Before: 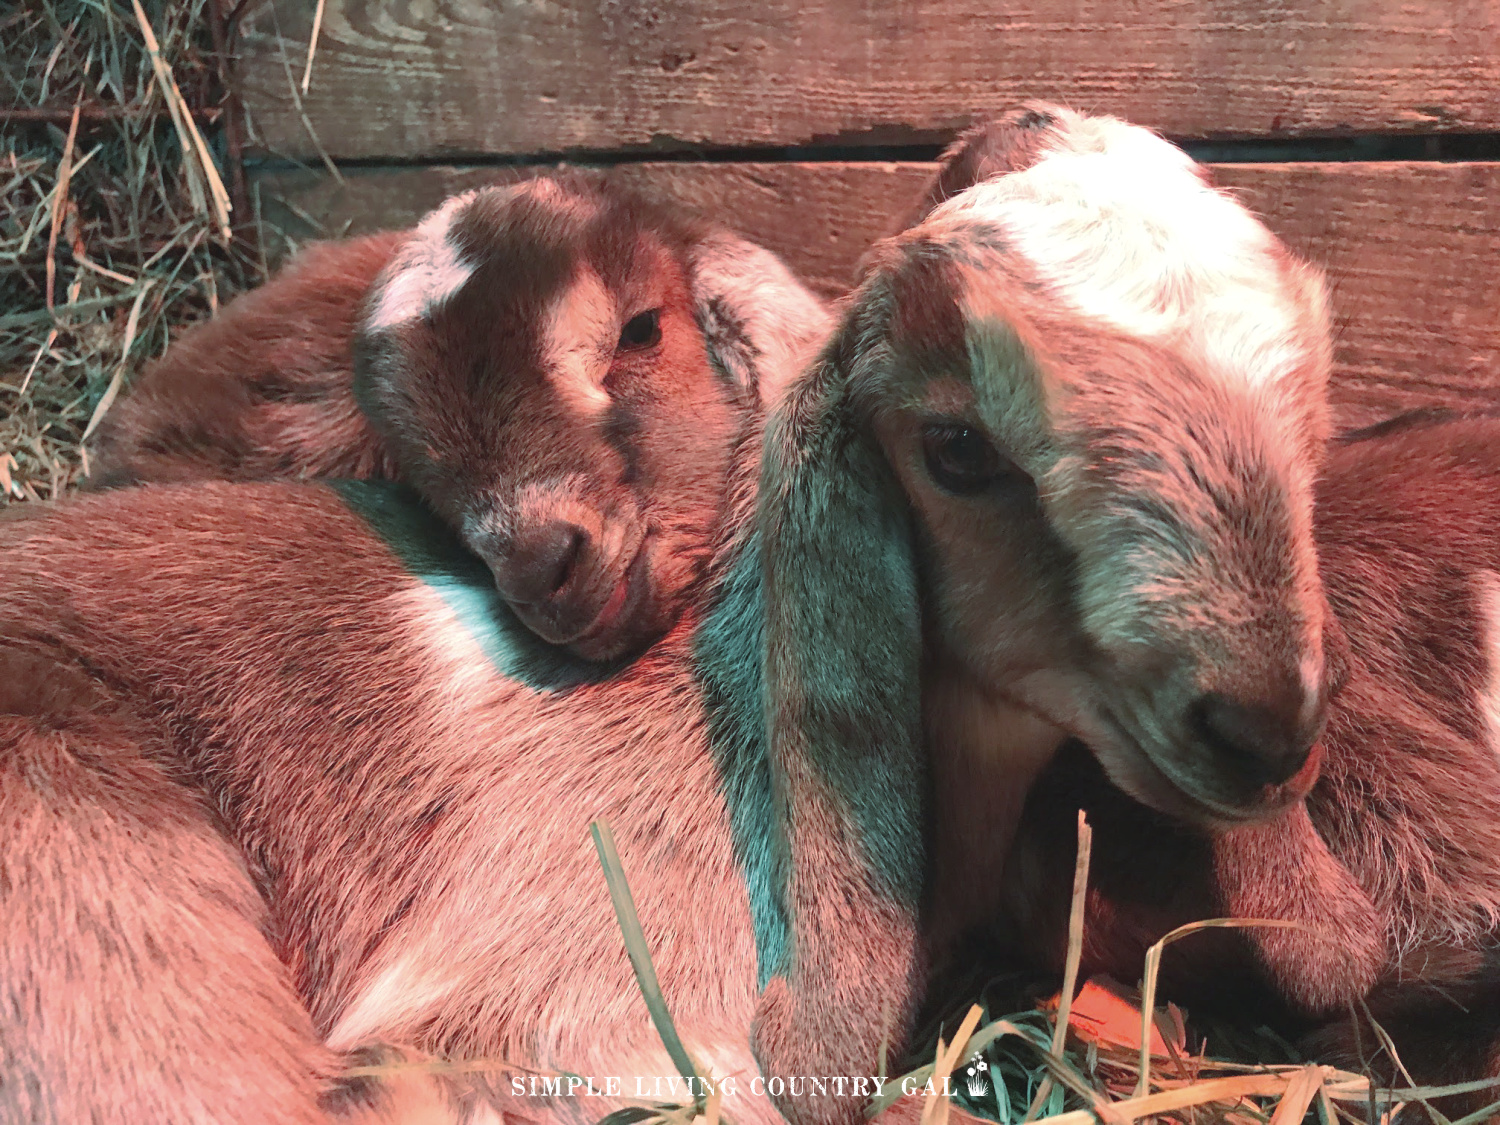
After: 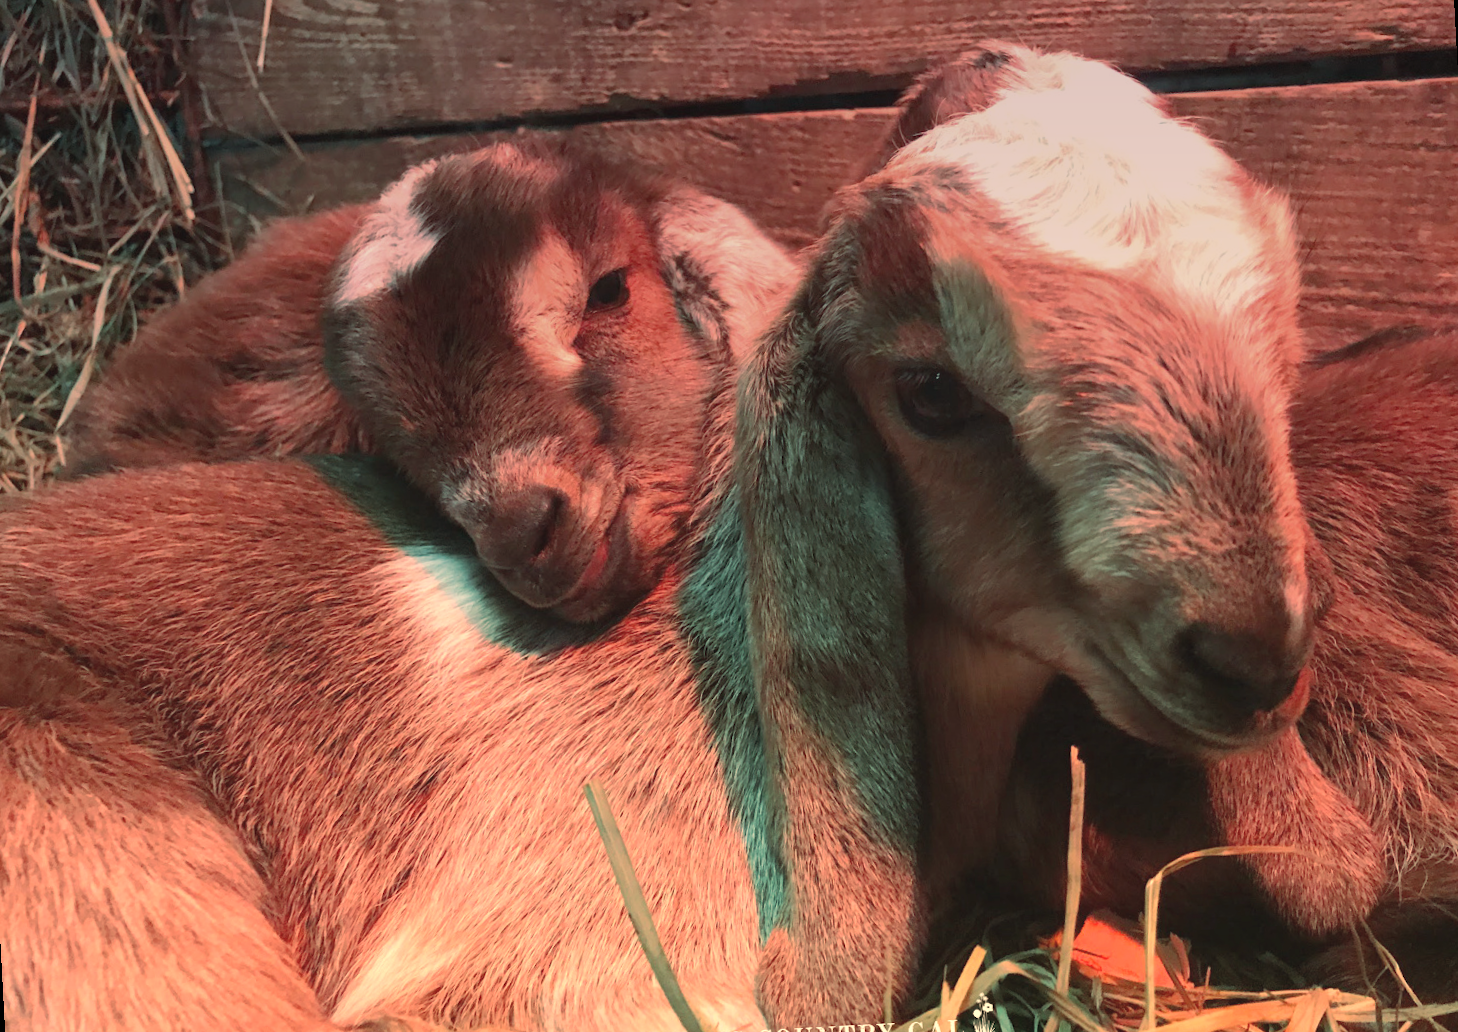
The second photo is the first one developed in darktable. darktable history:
white balance: red 1.138, green 0.996, blue 0.812
tone equalizer: on, module defaults
rotate and perspective: rotation -3°, crop left 0.031, crop right 0.968, crop top 0.07, crop bottom 0.93
graduated density: hue 238.83°, saturation 50%
